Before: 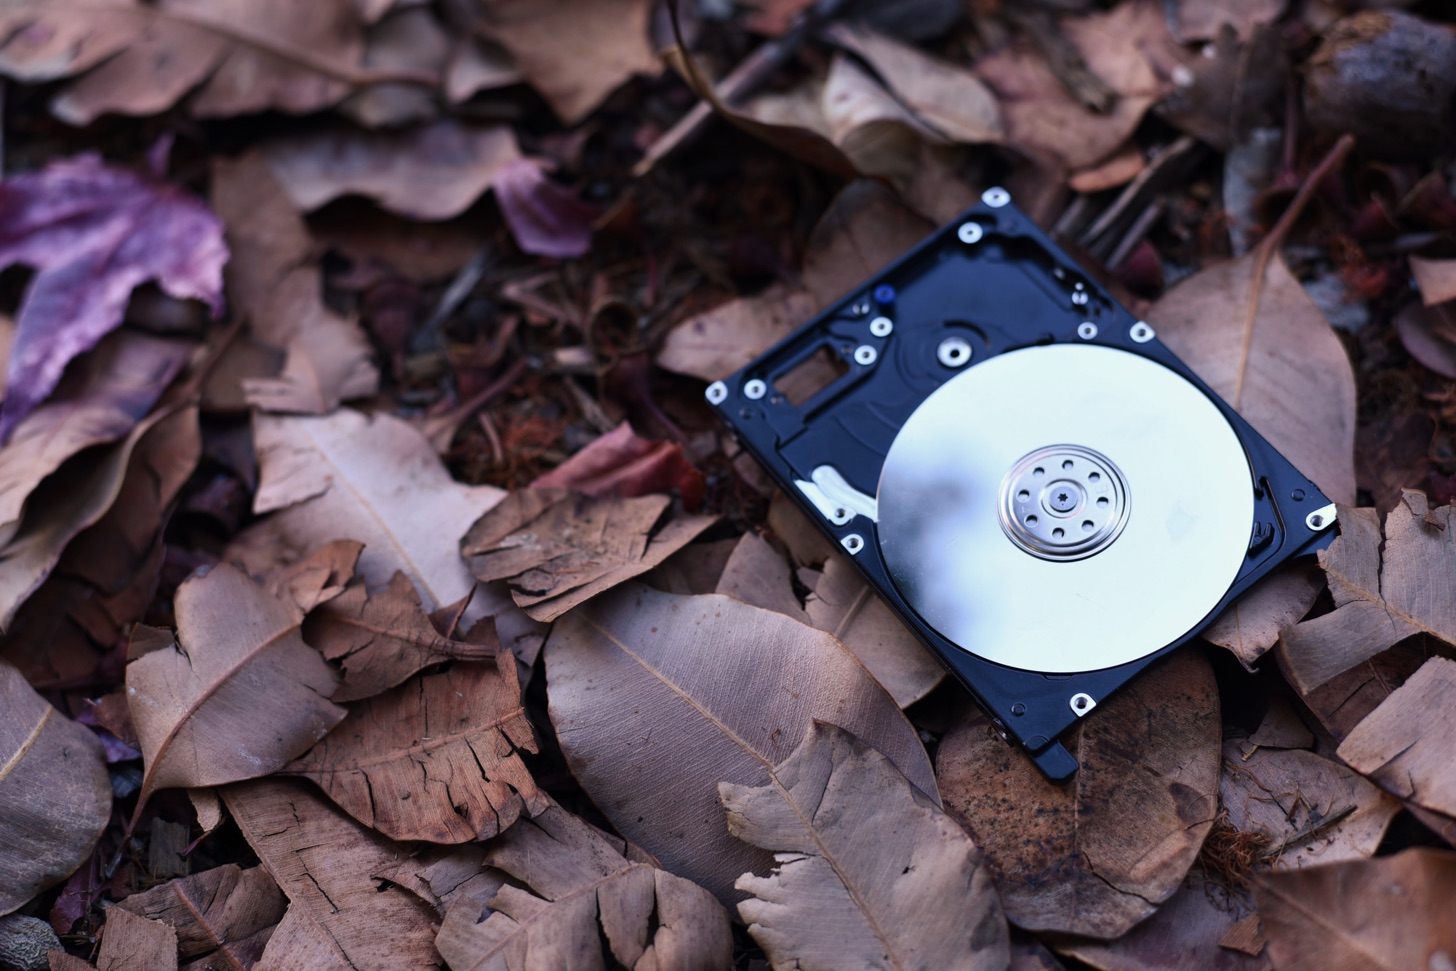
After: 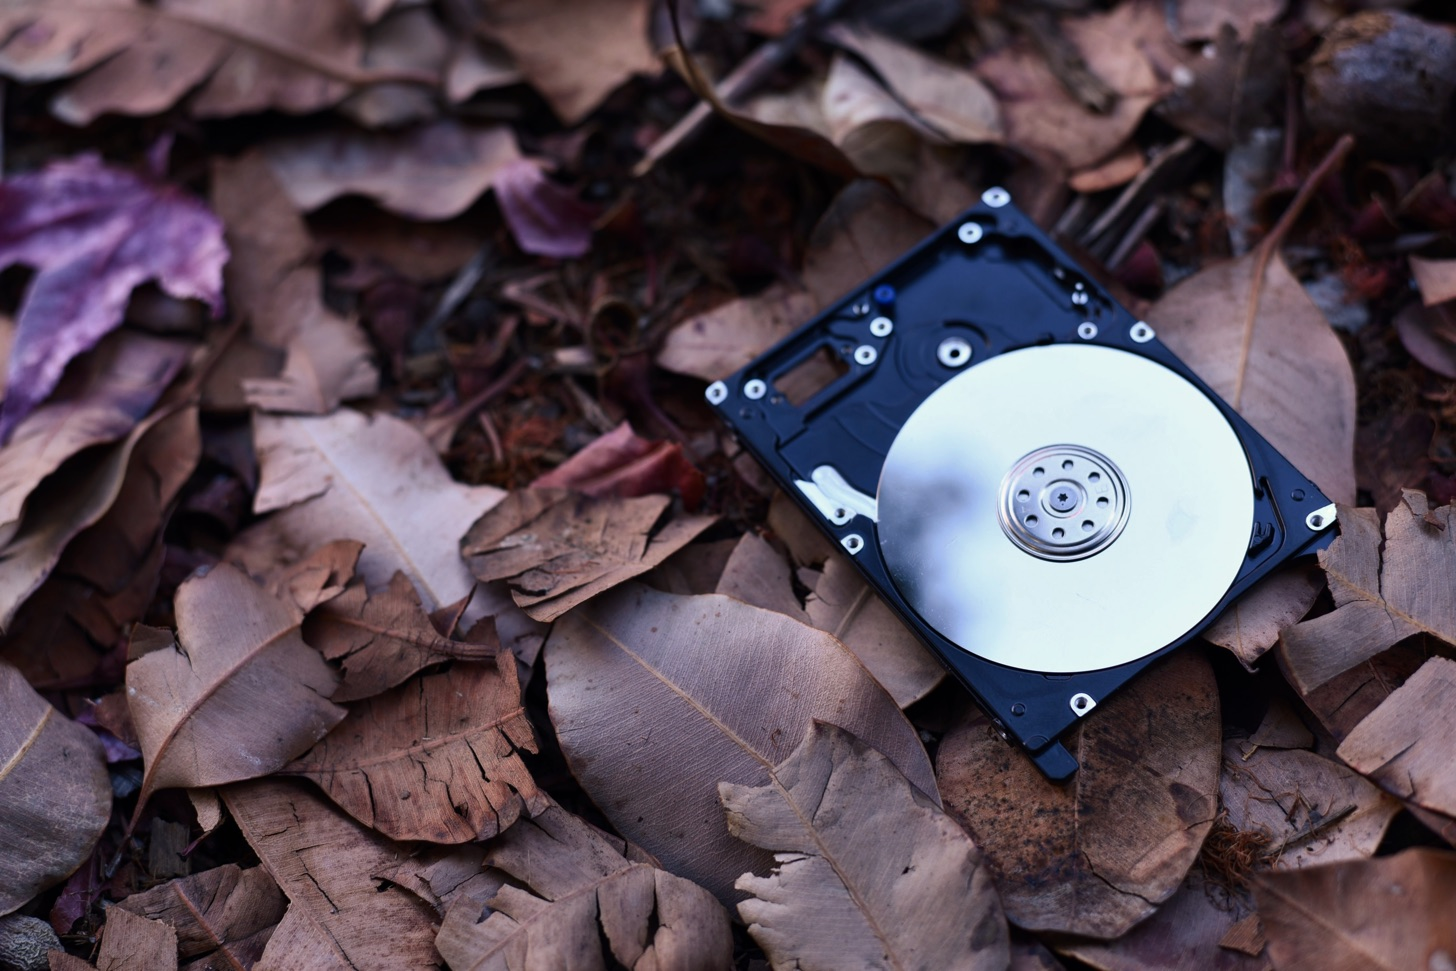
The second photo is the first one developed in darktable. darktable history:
shadows and highlights: shadows 20.91, highlights -35.45, soften with gaussian
contrast brightness saturation: contrast 0.03, brightness -0.04
